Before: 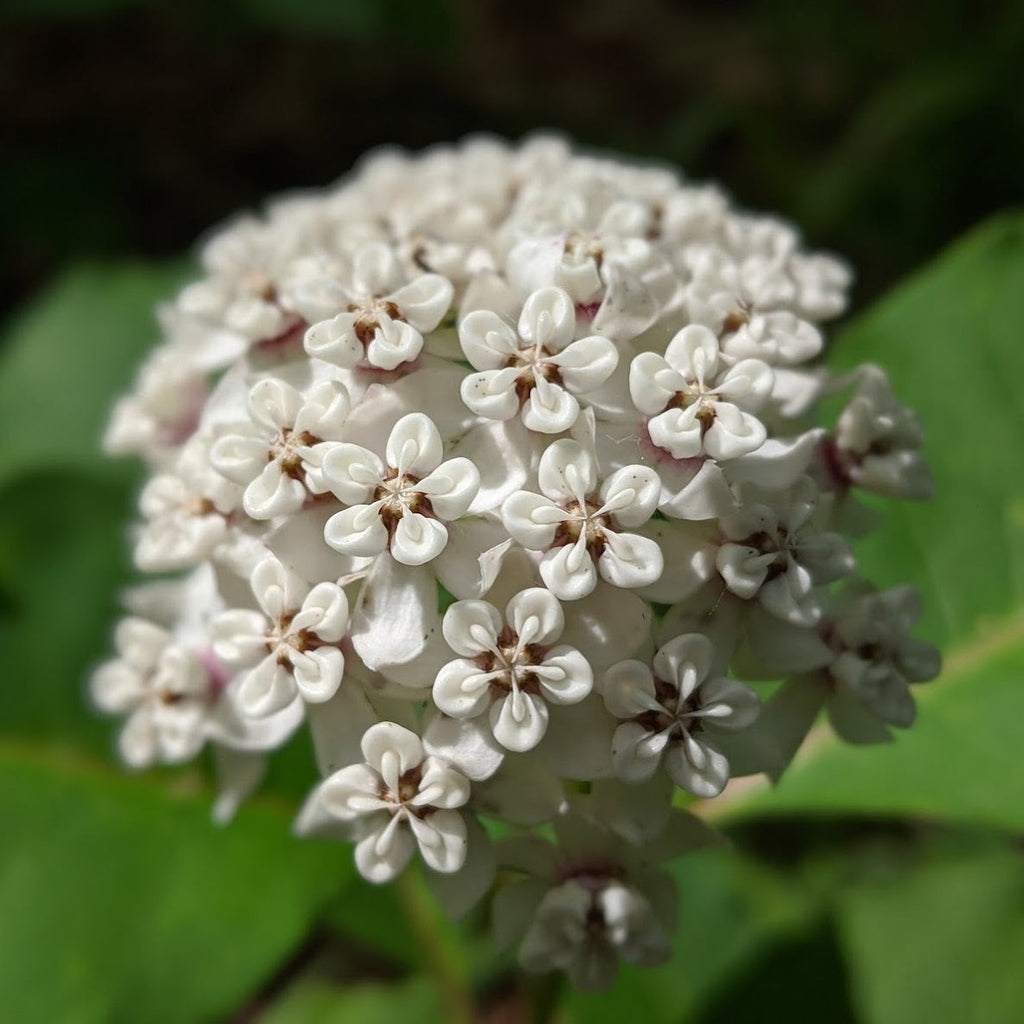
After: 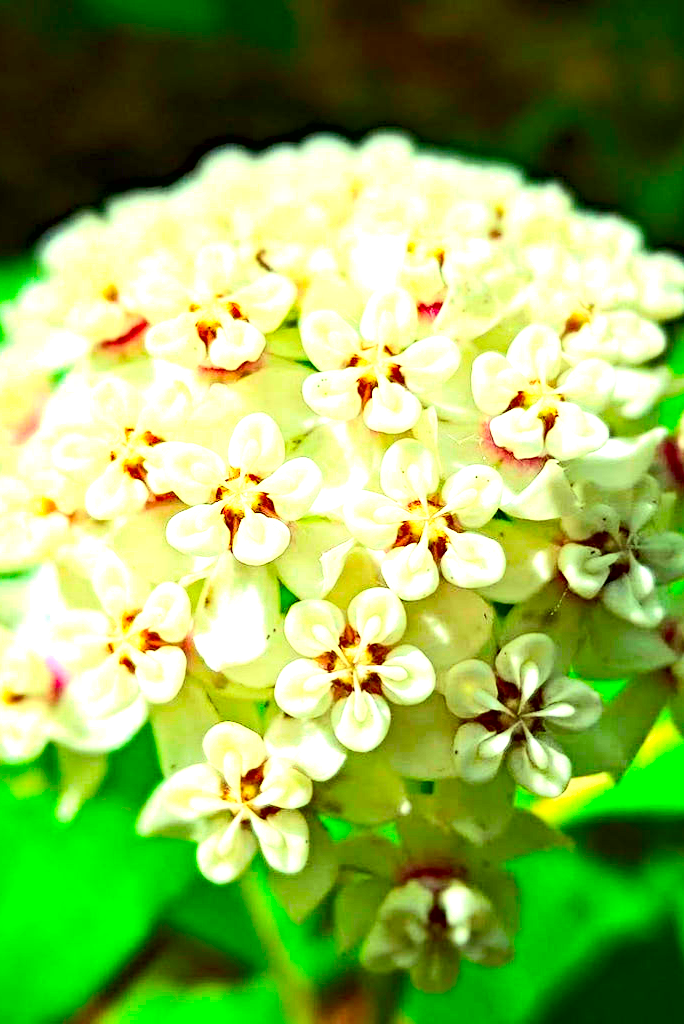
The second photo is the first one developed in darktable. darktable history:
crop: left 15.43%, right 17.735%
tone equalizer: -8 EV -0.397 EV, -7 EV -0.39 EV, -6 EV -0.337 EV, -5 EV -0.245 EV, -3 EV 0.239 EV, -2 EV 0.361 EV, -1 EV 0.406 EV, +0 EV 0.439 EV, edges refinement/feathering 500, mask exposure compensation -1.57 EV, preserve details no
haze removal: strength 0.299, distance 0.255, compatibility mode true, adaptive false
contrast brightness saturation: contrast 0.198, brightness 0.163, saturation 0.219
color correction: highlights a* -10.93, highlights b* 9.92, saturation 1.72
exposure: black level correction 0.001, exposure 1.656 EV, compensate highlight preservation false
contrast equalizer: octaves 7, y [[0.524, 0.538, 0.547, 0.548, 0.538, 0.524], [0.5 ×6], [0.5 ×6], [0 ×6], [0 ×6]], mix 0.295
